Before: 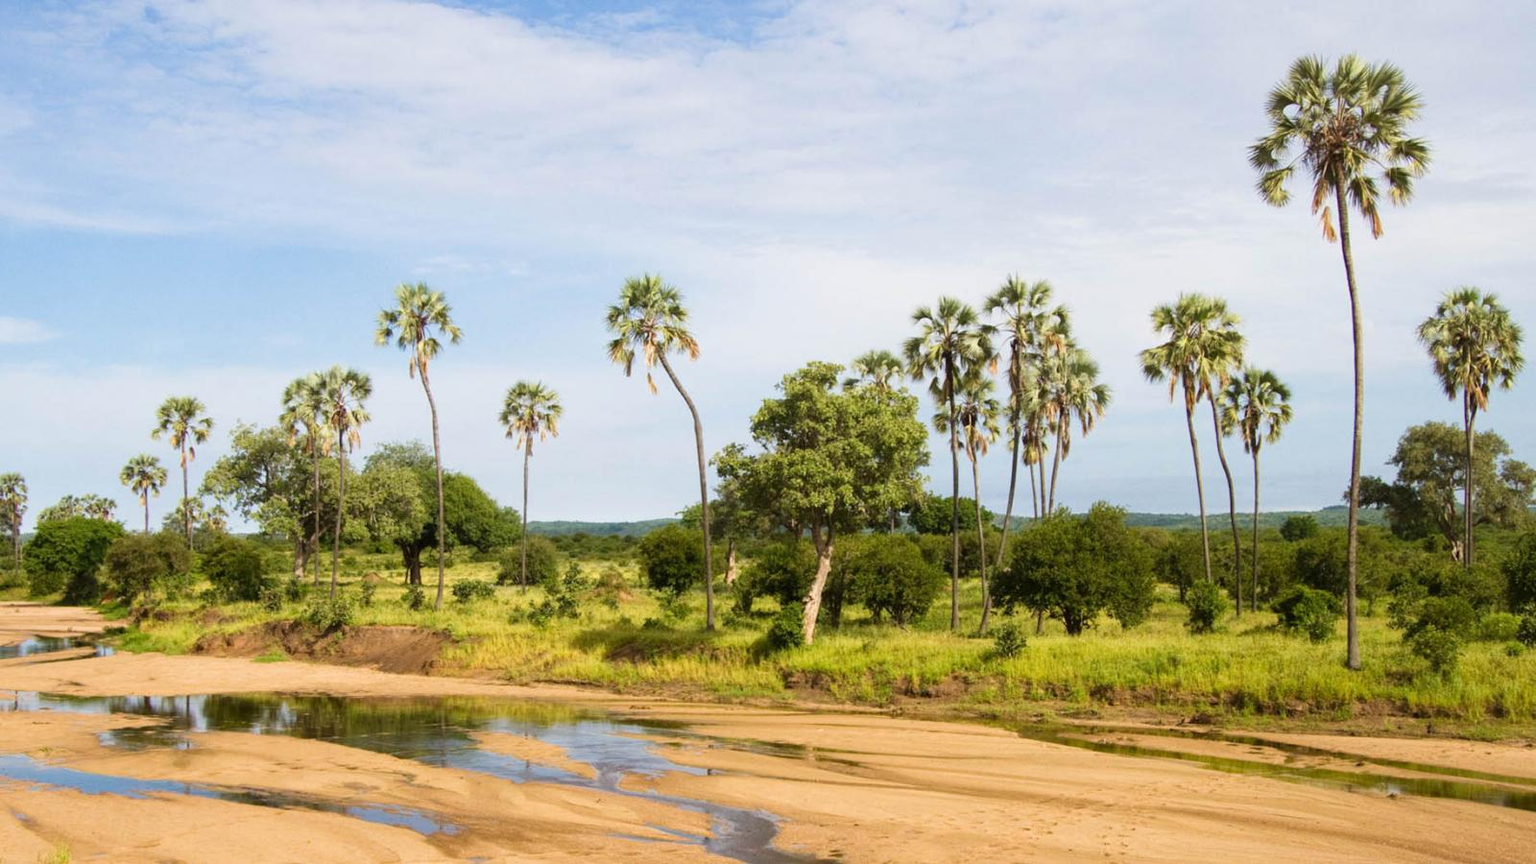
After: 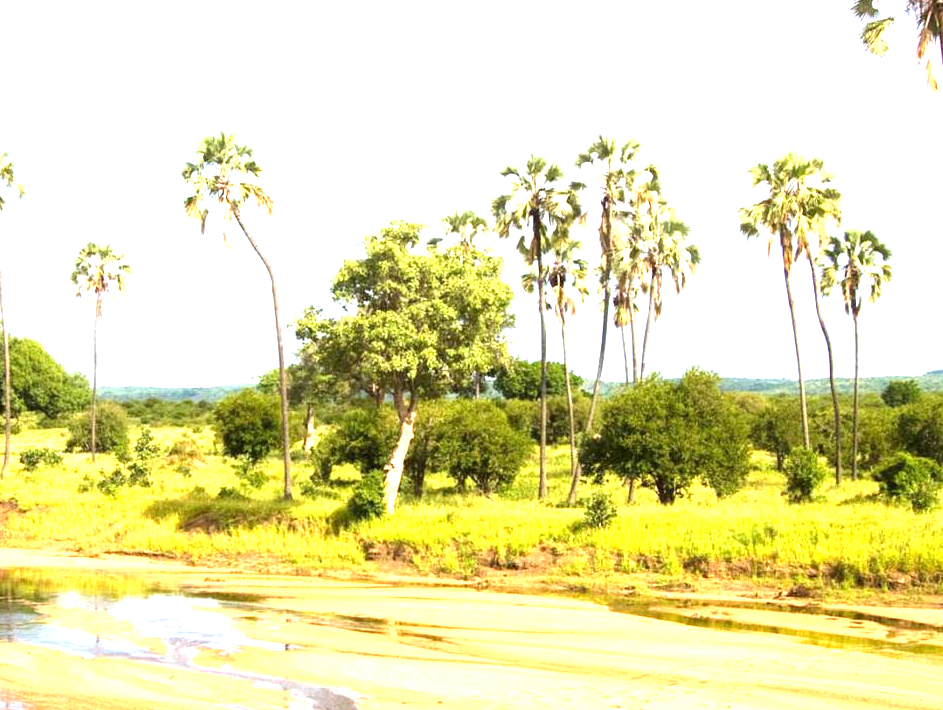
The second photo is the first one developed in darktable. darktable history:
exposure: black level correction 0.001, exposure 1.717 EV, compensate exposure bias true, compensate highlight preservation false
crop and rotate: left 28.262%, top 17.502%, right 12.794%, bottom 3.5%
